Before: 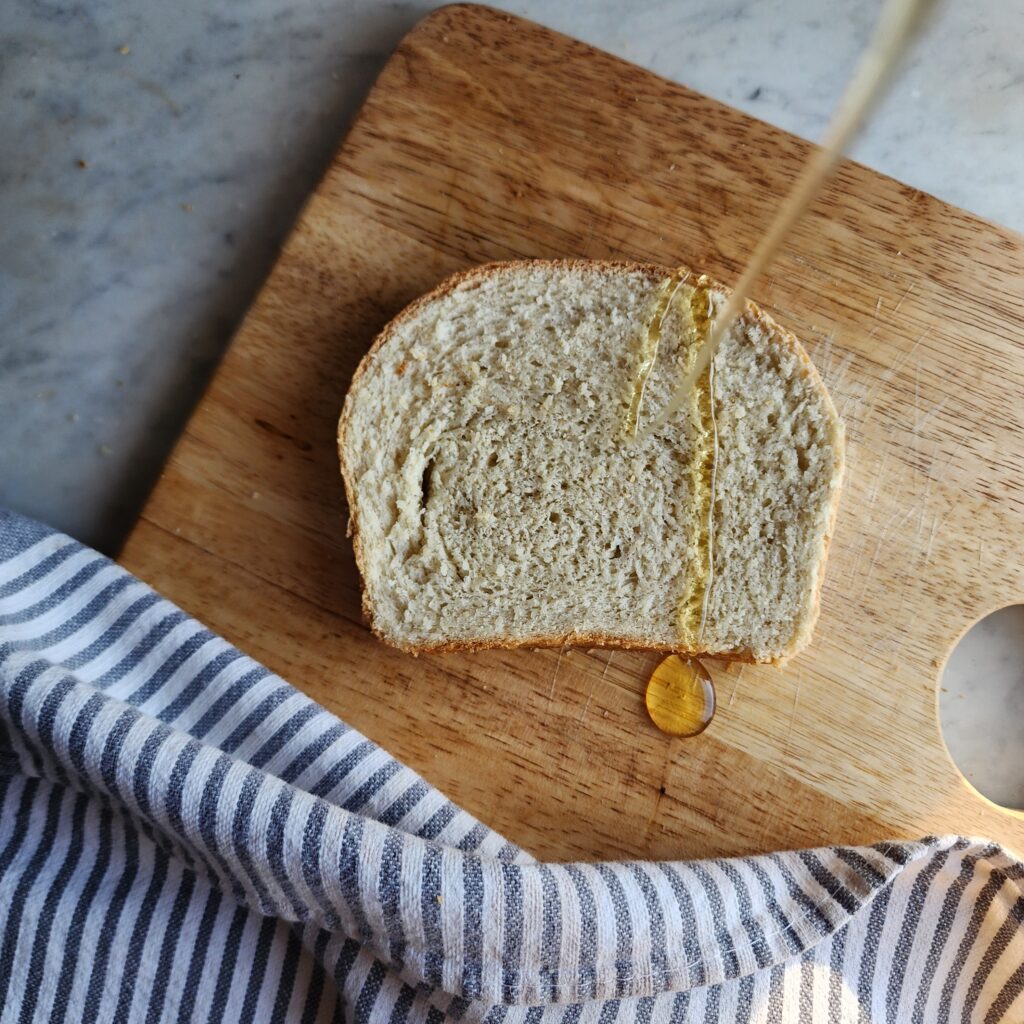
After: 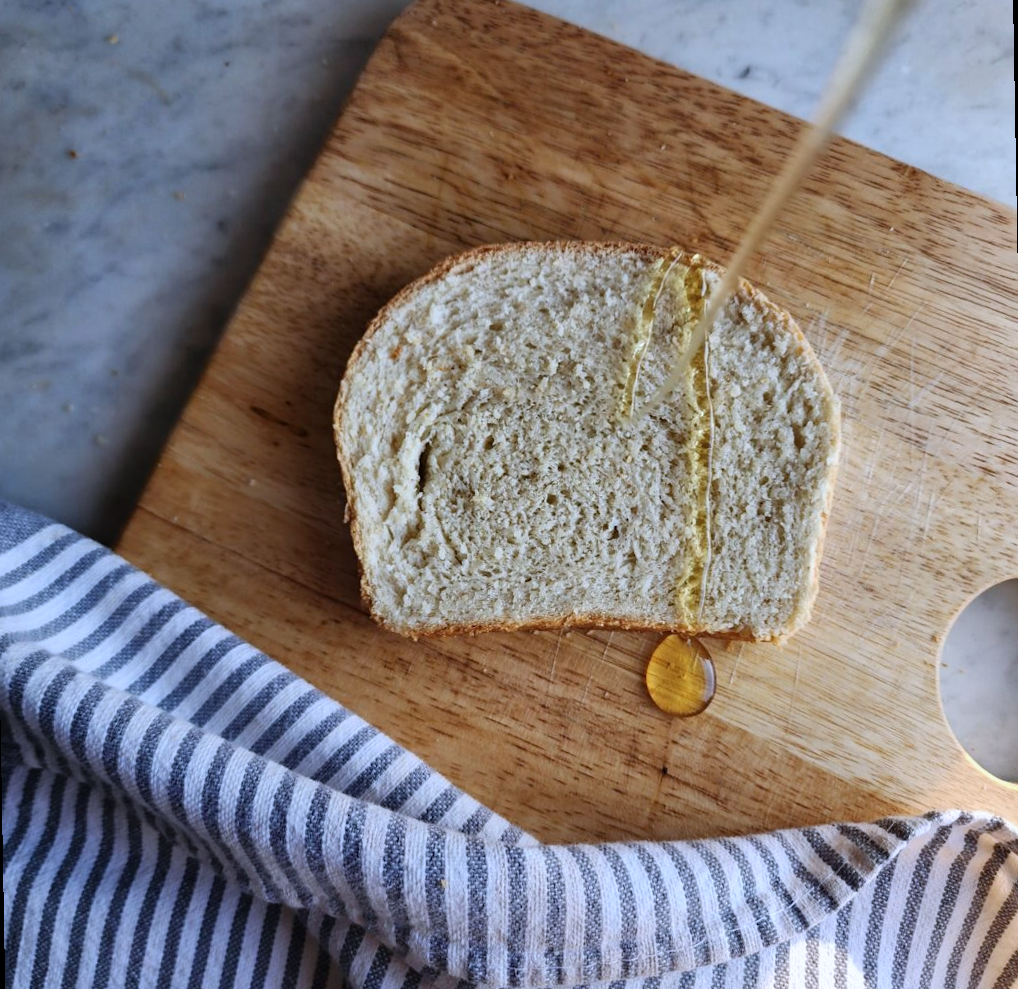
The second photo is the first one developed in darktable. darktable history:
color calibration: illuminant as shot in camera, x 0.358, y 0.373, temperature 4628.91 K
white balance: red 0.983, blue 1.036
rotate and perspective: rotation -1°, crop left 0.011, crop right 0.989, crop top 0.025, crop bottom 0.975
